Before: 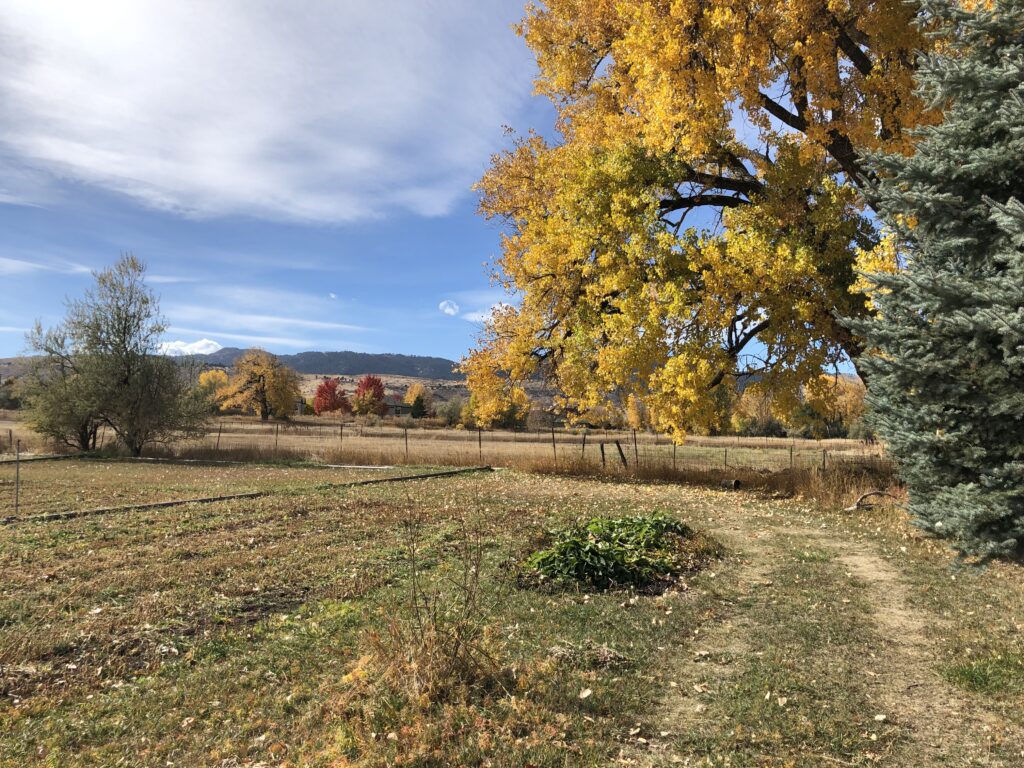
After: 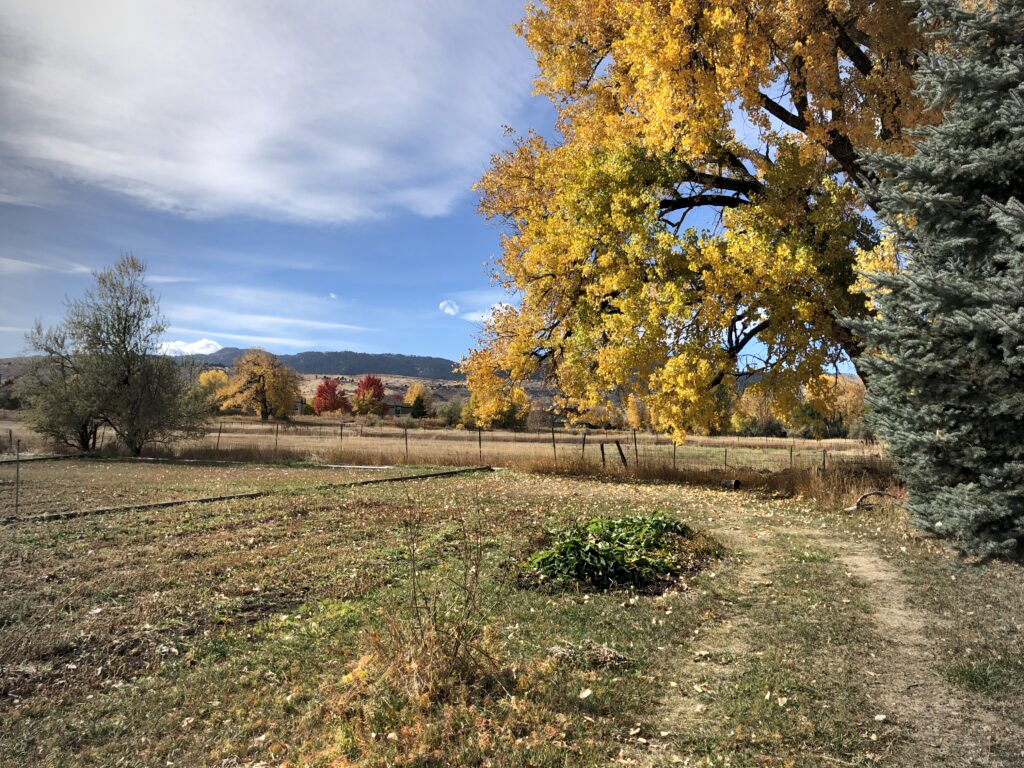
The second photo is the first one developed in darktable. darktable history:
vignetting: fall-off start 97%, fall-off radius 100%, width/height ratio 0.609, unbound false
contrast equalizer: octaves 7, y [[0.528 ×6], [0.514 ×6], [0.362 ×6], [0 ×6], [0 ×6]]
